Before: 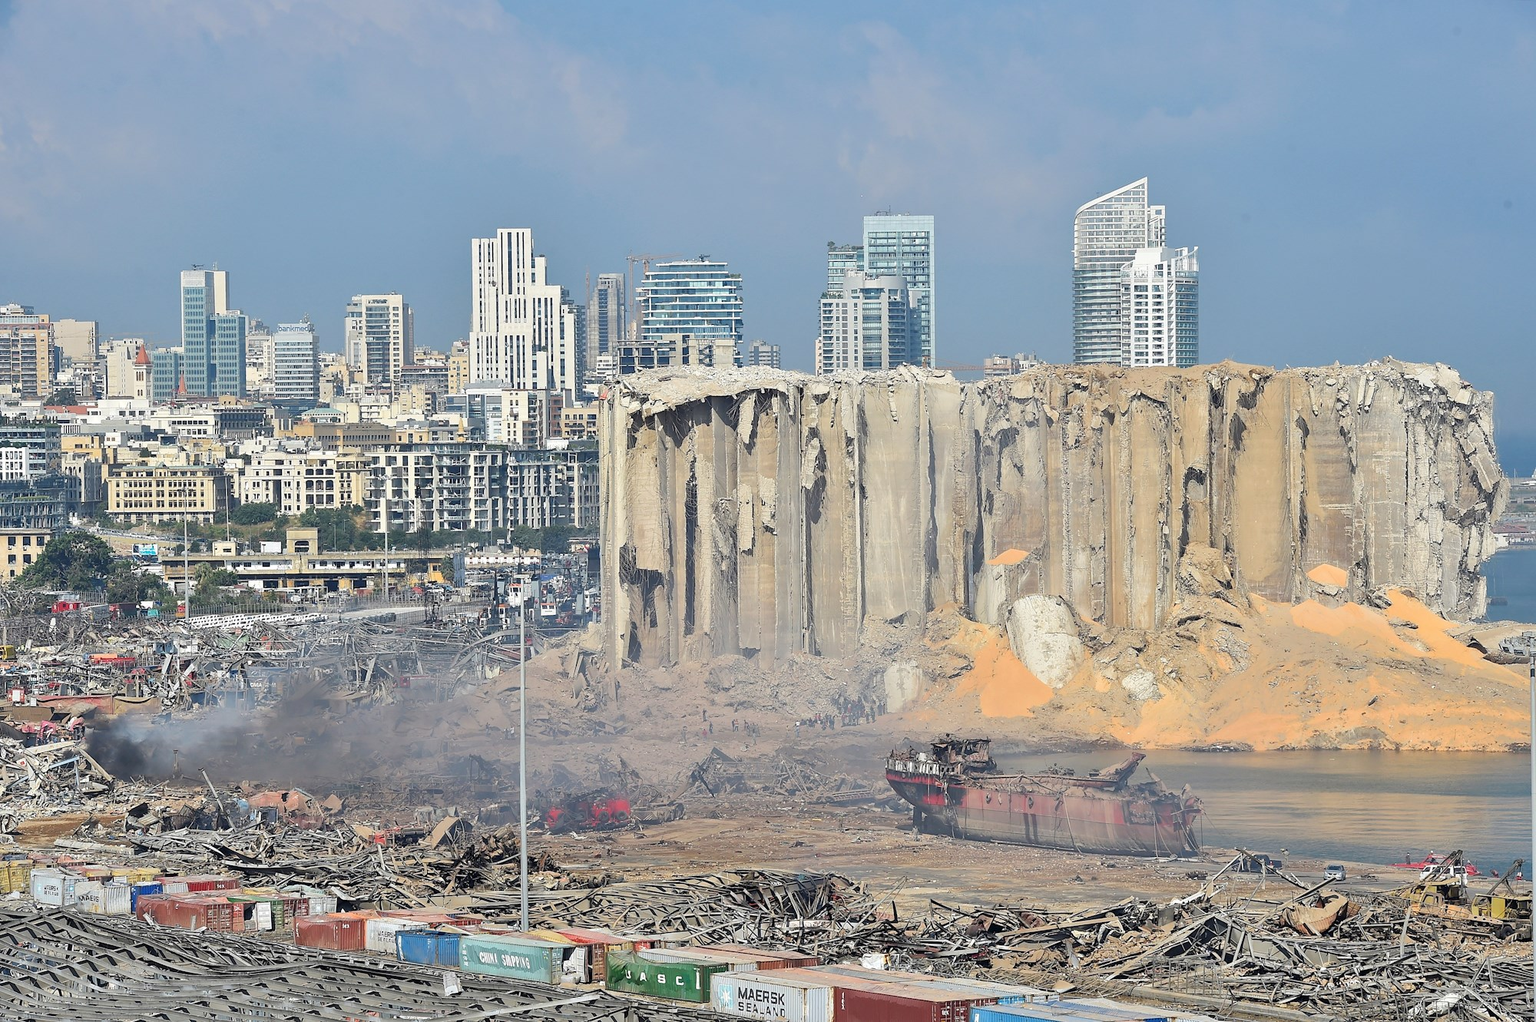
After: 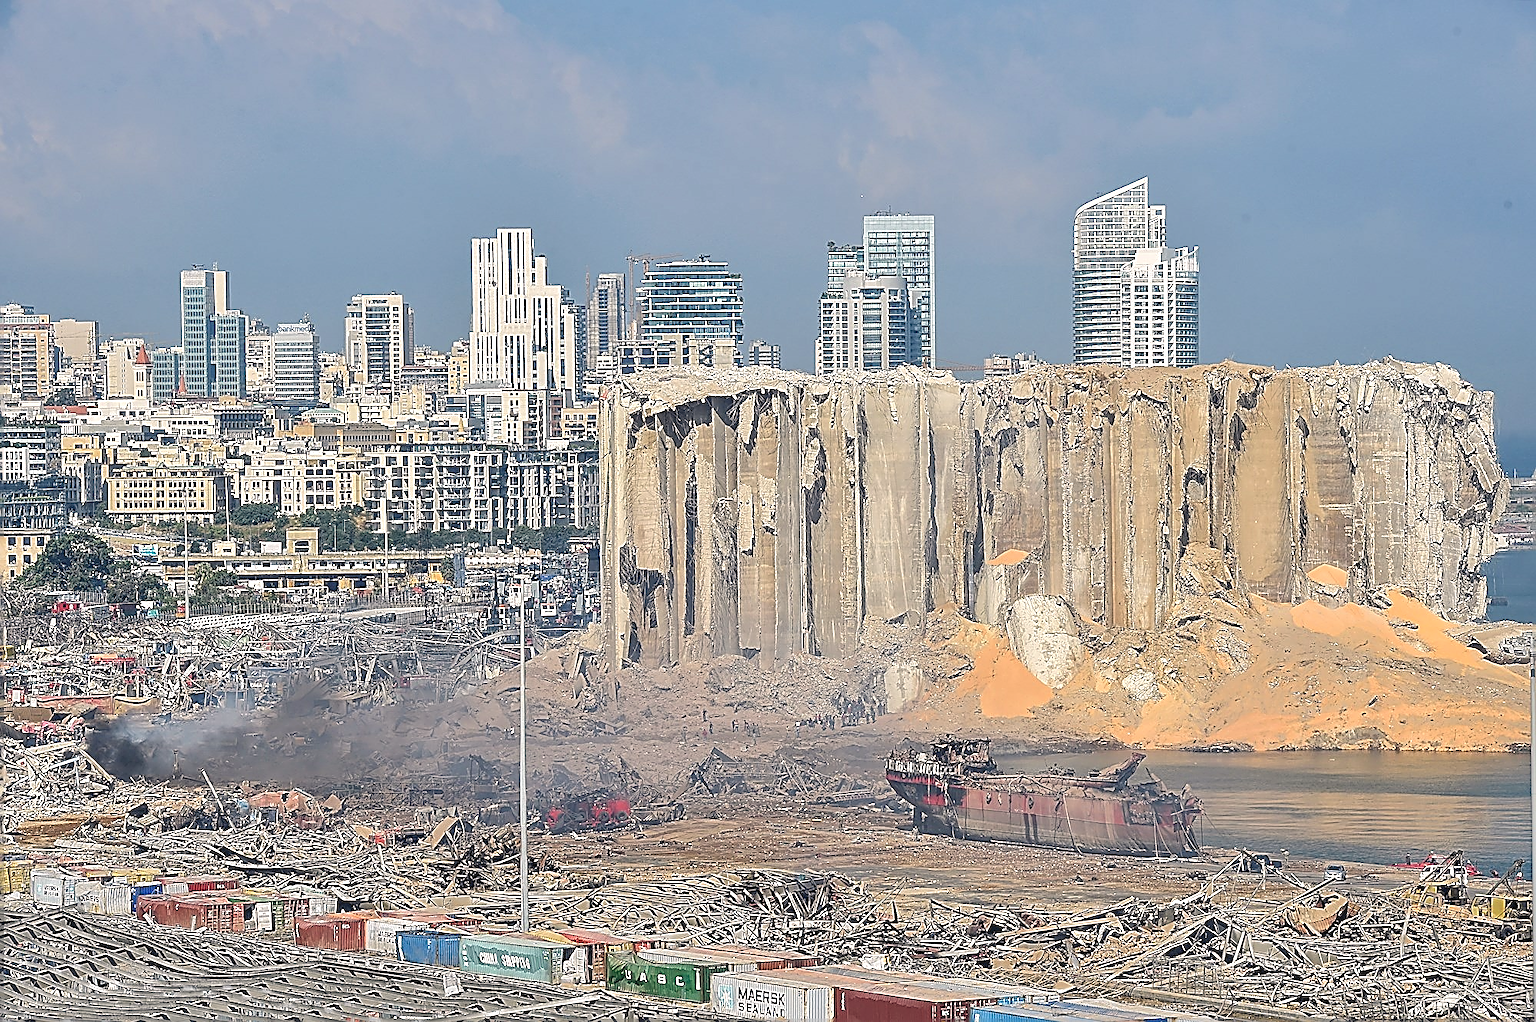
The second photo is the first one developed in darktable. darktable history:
local contrast: on, module defaults
sharpen: amount 2
color balance rgb: shadows lift › hue 87.51°, highlights gain › chroma 1.62%, highlights gain › hue 55.1°, global offset › chroma 0.06%, global offset › hue 253.66°, linear chroma grading › global chroma 0.5%
